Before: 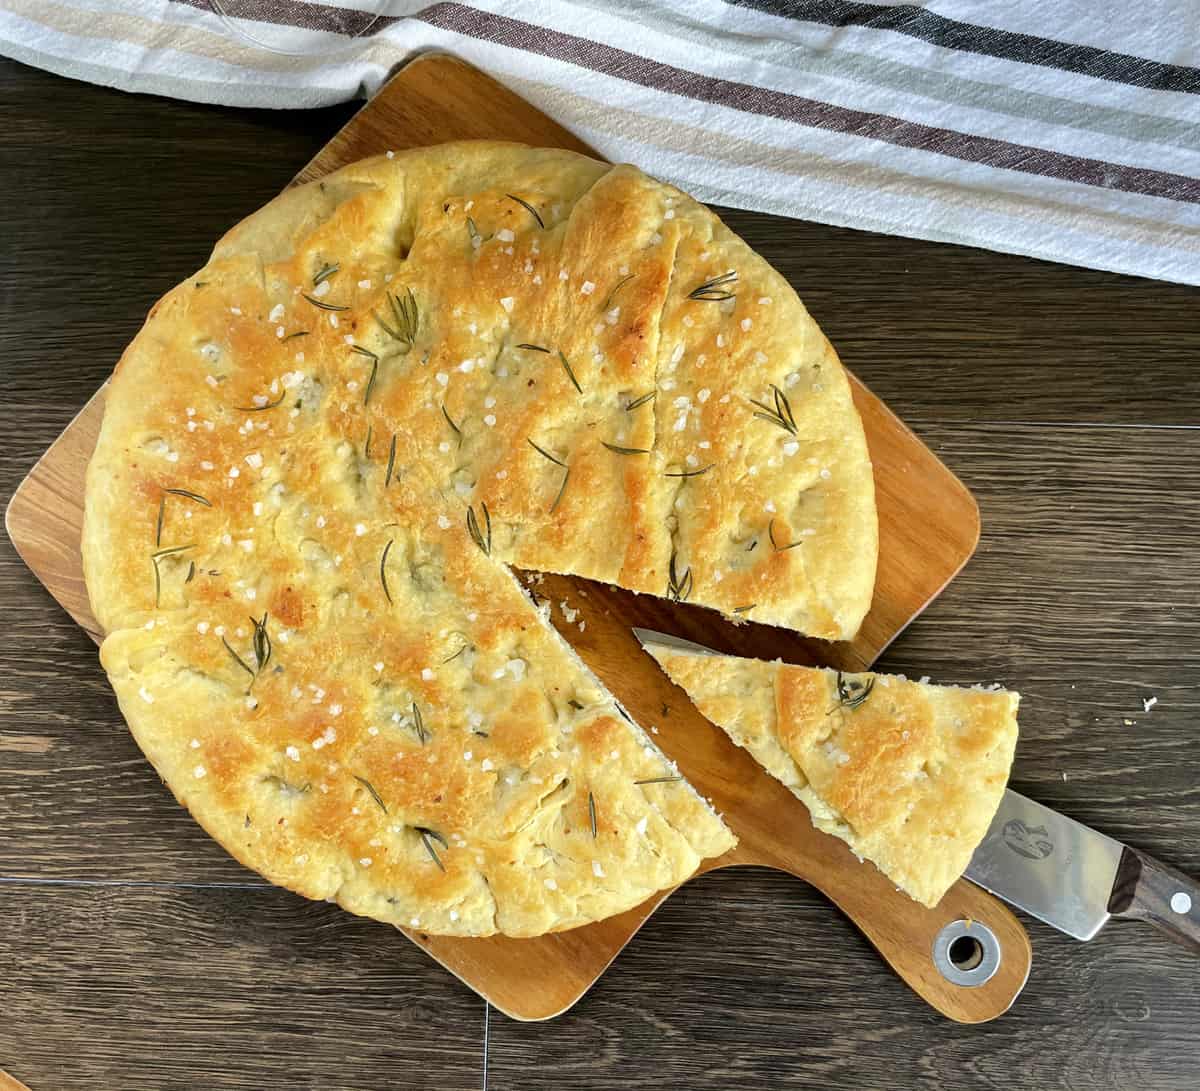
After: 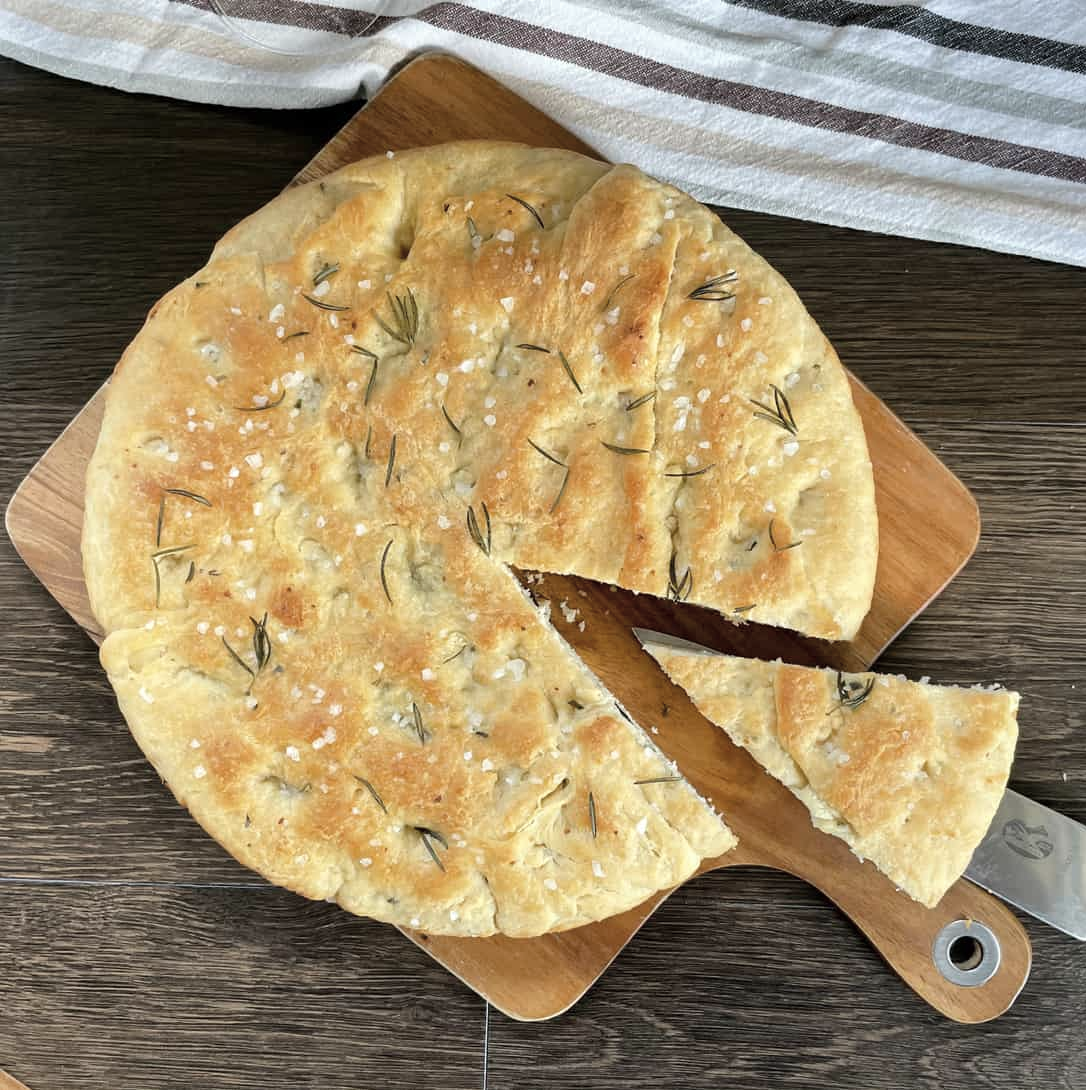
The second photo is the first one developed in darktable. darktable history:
crop: right 9.49%, bottom 0.033%
color correction: highlights b* -0.008, saturation 0.609
